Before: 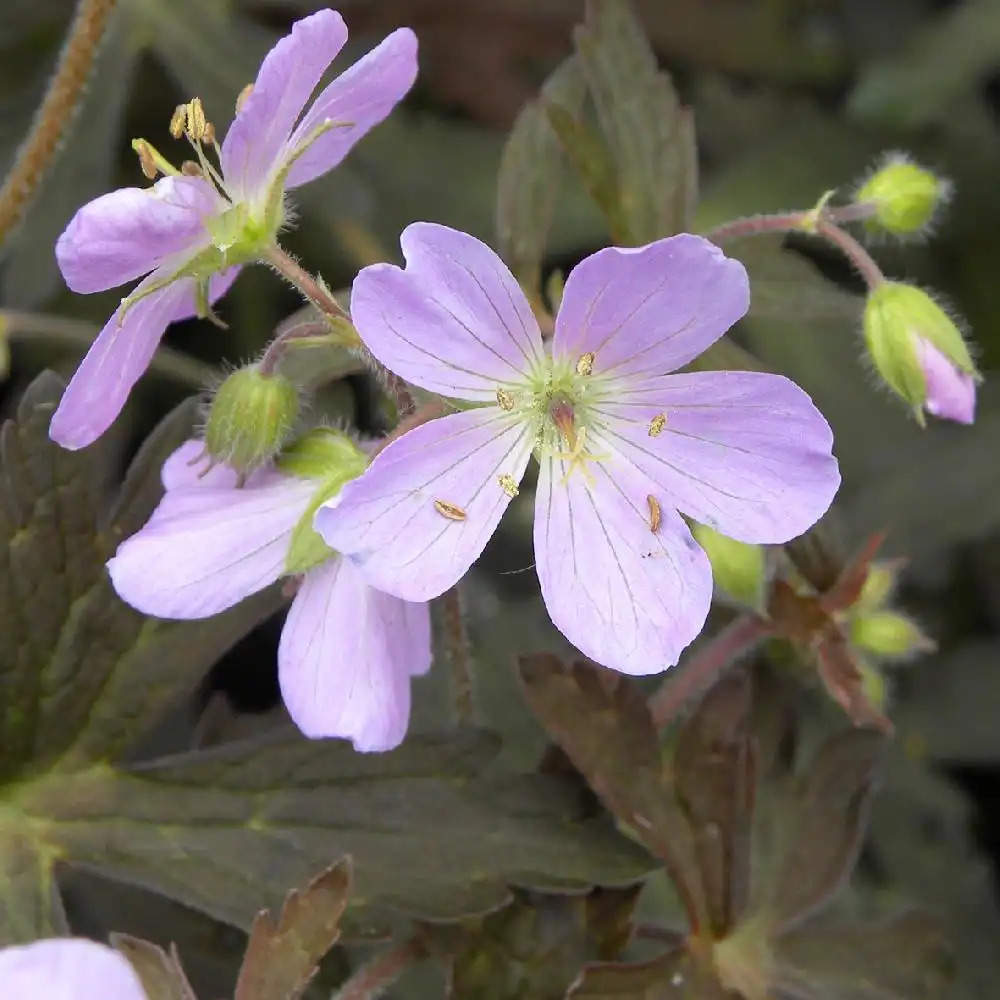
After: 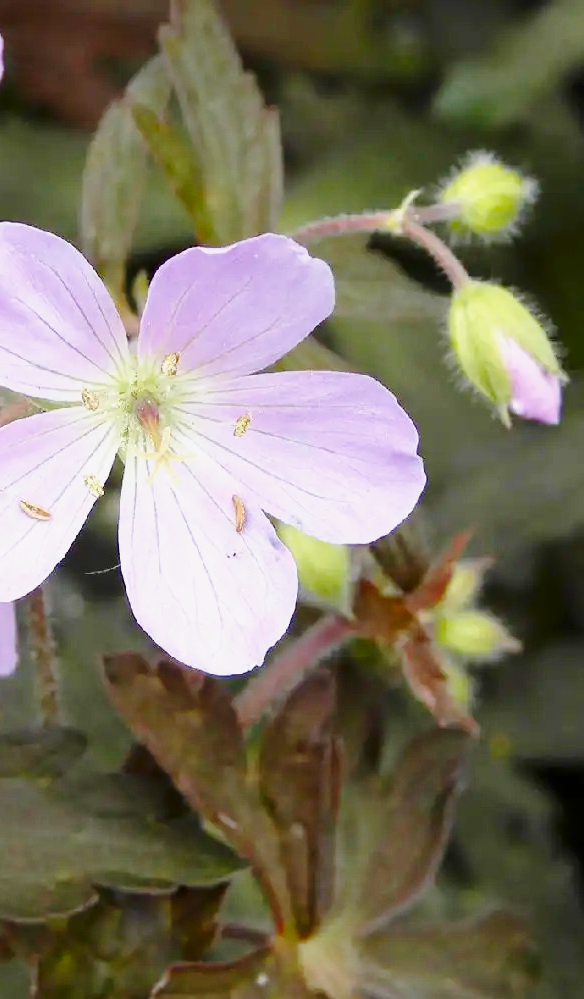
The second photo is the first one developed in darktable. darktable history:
base curve: curves: ch0 [(0, 0) (0.025, 0.046) (0.112, 0.277) (0.467, 0.74) (0.814, 0.929) (1, 0.942)], preserve colors none
crop: left 41.574%
contrast brightness saturation: contrast 0.069, brightness -0.15, saturation 0.115
